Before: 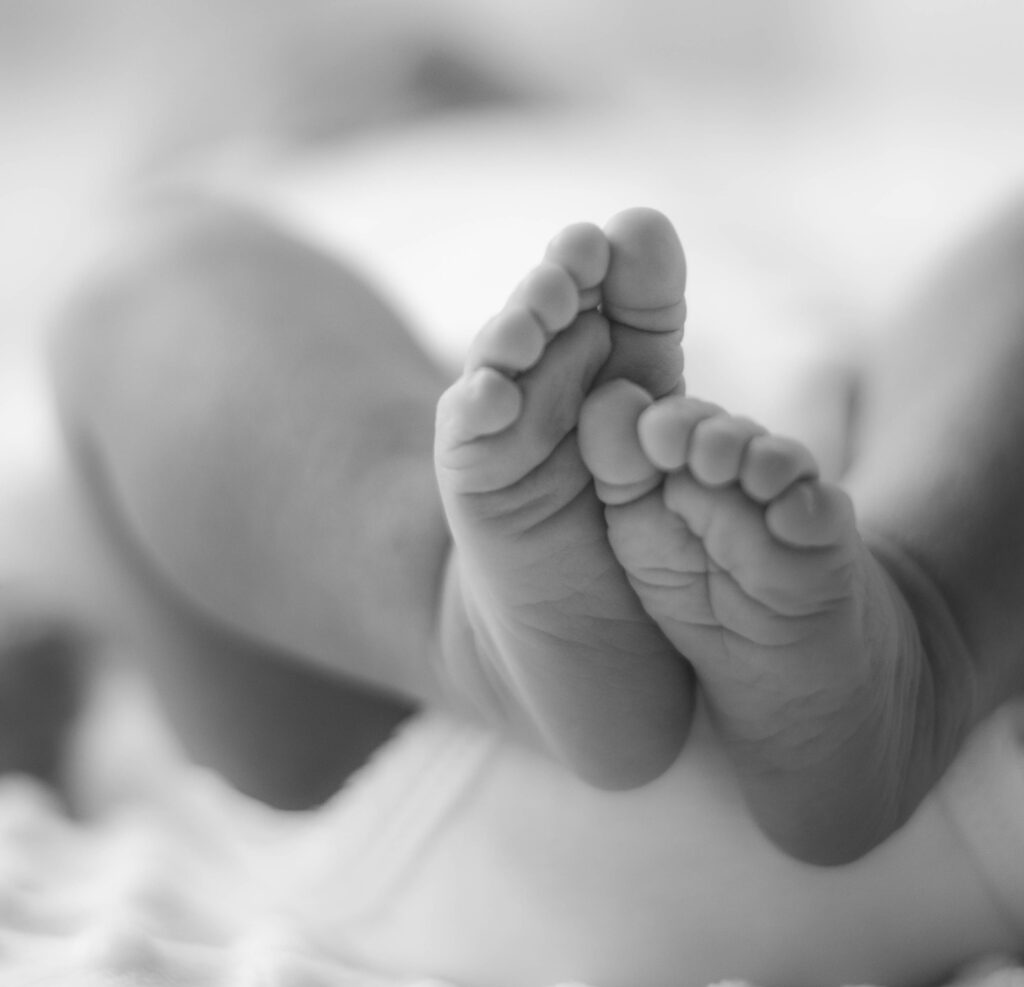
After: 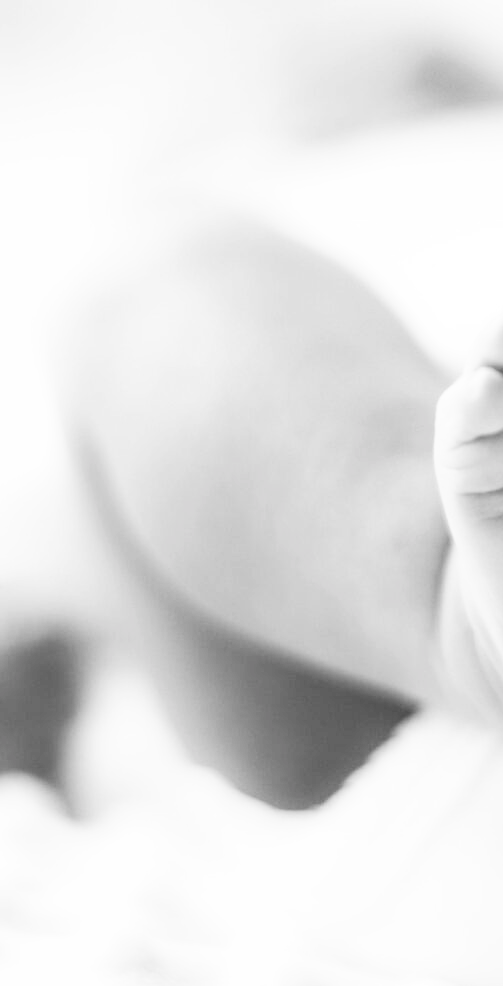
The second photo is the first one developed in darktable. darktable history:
crop and rotate: left 0%, top 0%, right 50.845%
base curve: curves: ch0 [(0, 0) (0.007, 0.004) (0.027, 0.03) (0.046, 0.07) (0.207, 0.54) (0.442, 0.872) (0.673, 0.972) (1, 1)], preserve colors none
